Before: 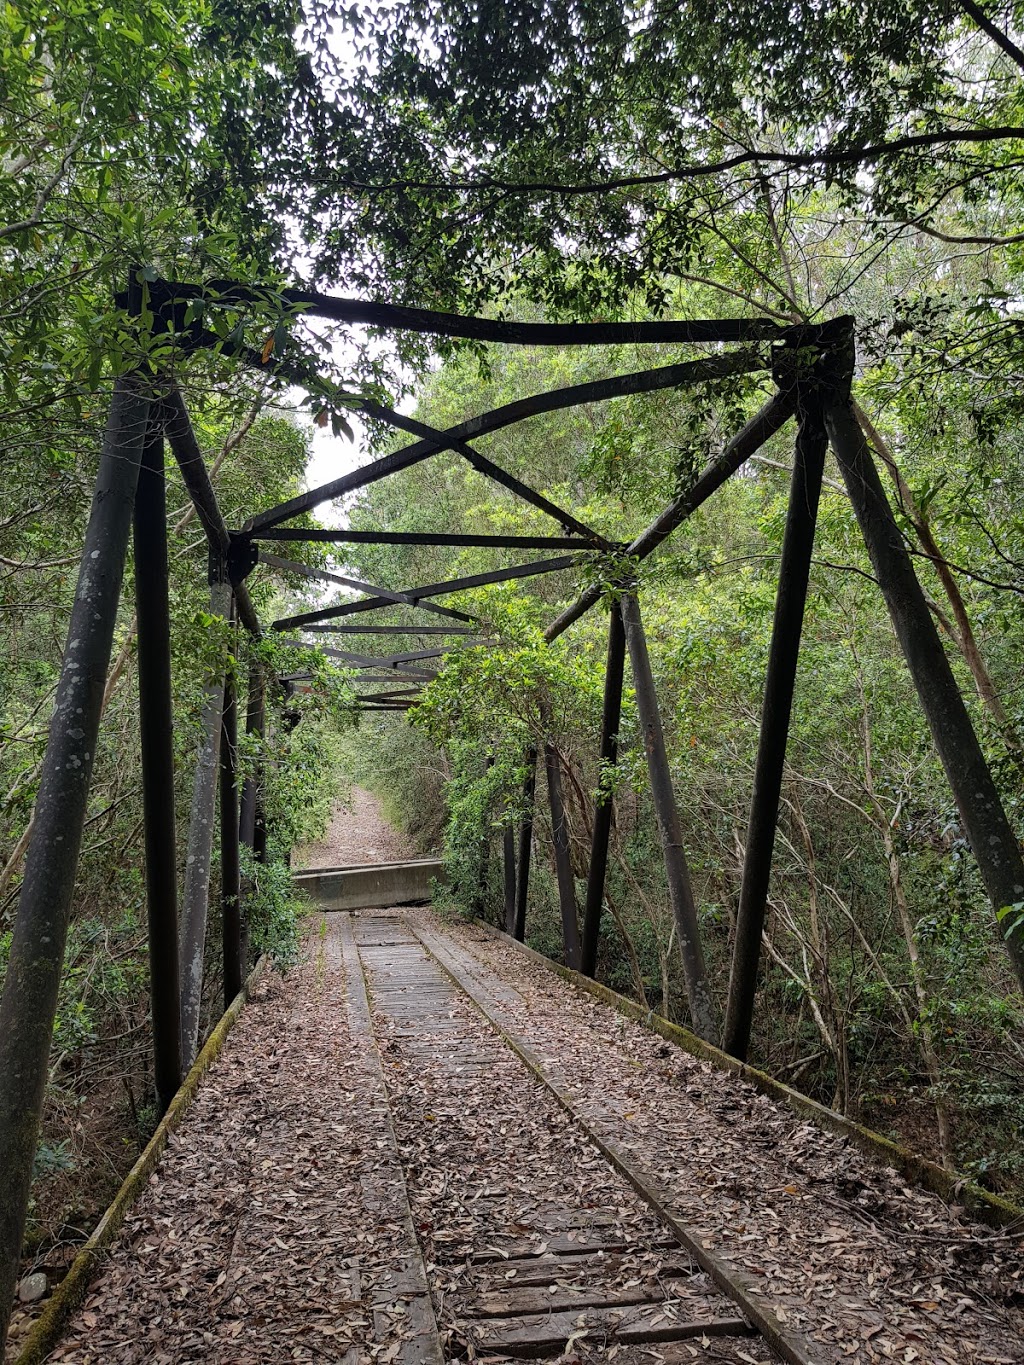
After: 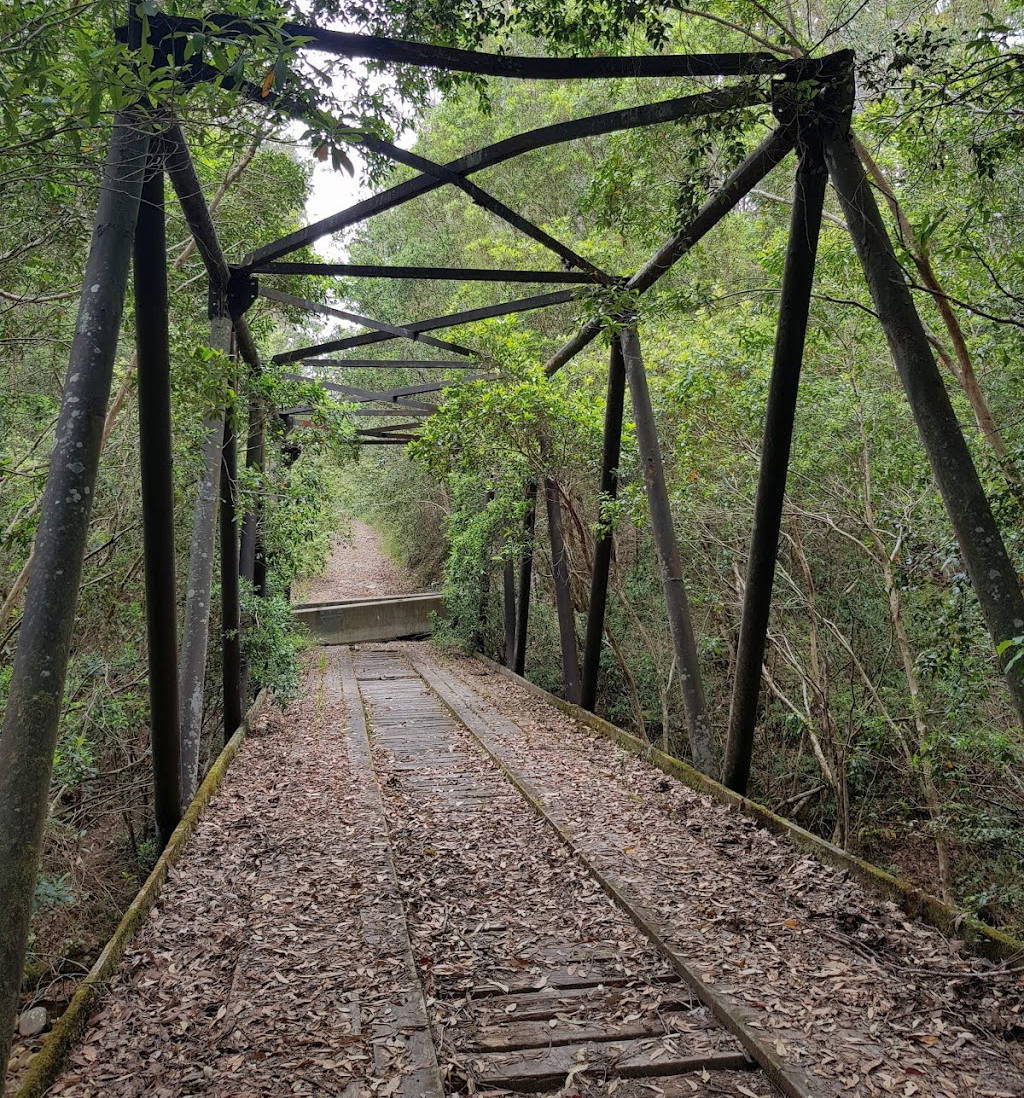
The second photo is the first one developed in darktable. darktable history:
crop and rotate: top 19.517%
base curve: curves: ch0 [(0, 0) (0.283, 0.295) (1, 1)], preserve colors none
shadows and highlights: on, module defaults
